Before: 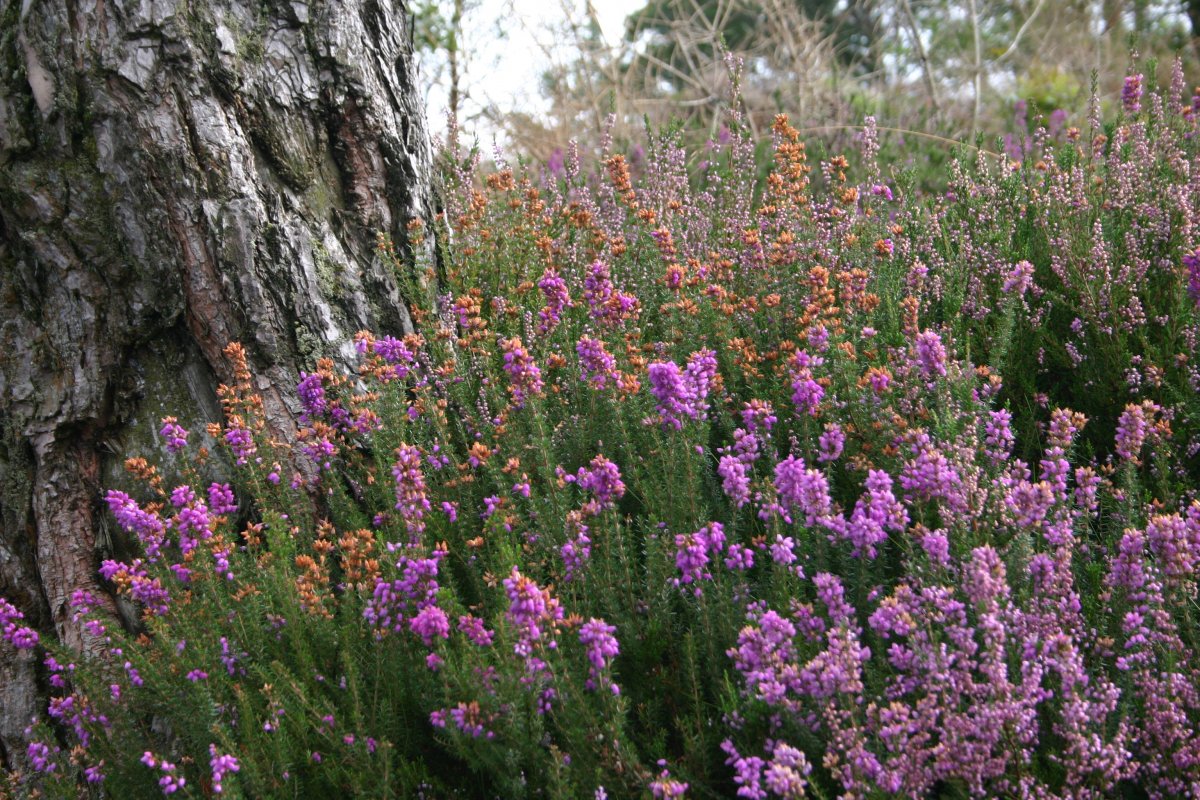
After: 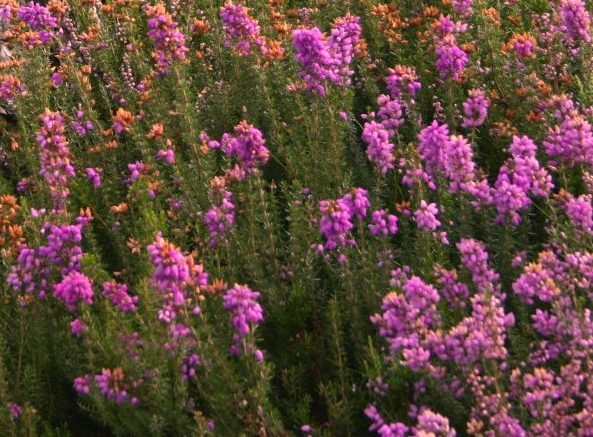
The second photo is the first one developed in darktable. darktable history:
crop: left 29.672%, top 41.786%, right 20.851%, bottom 3.487%
color correction: highlights a* 17.88, highlights b* 18.79
